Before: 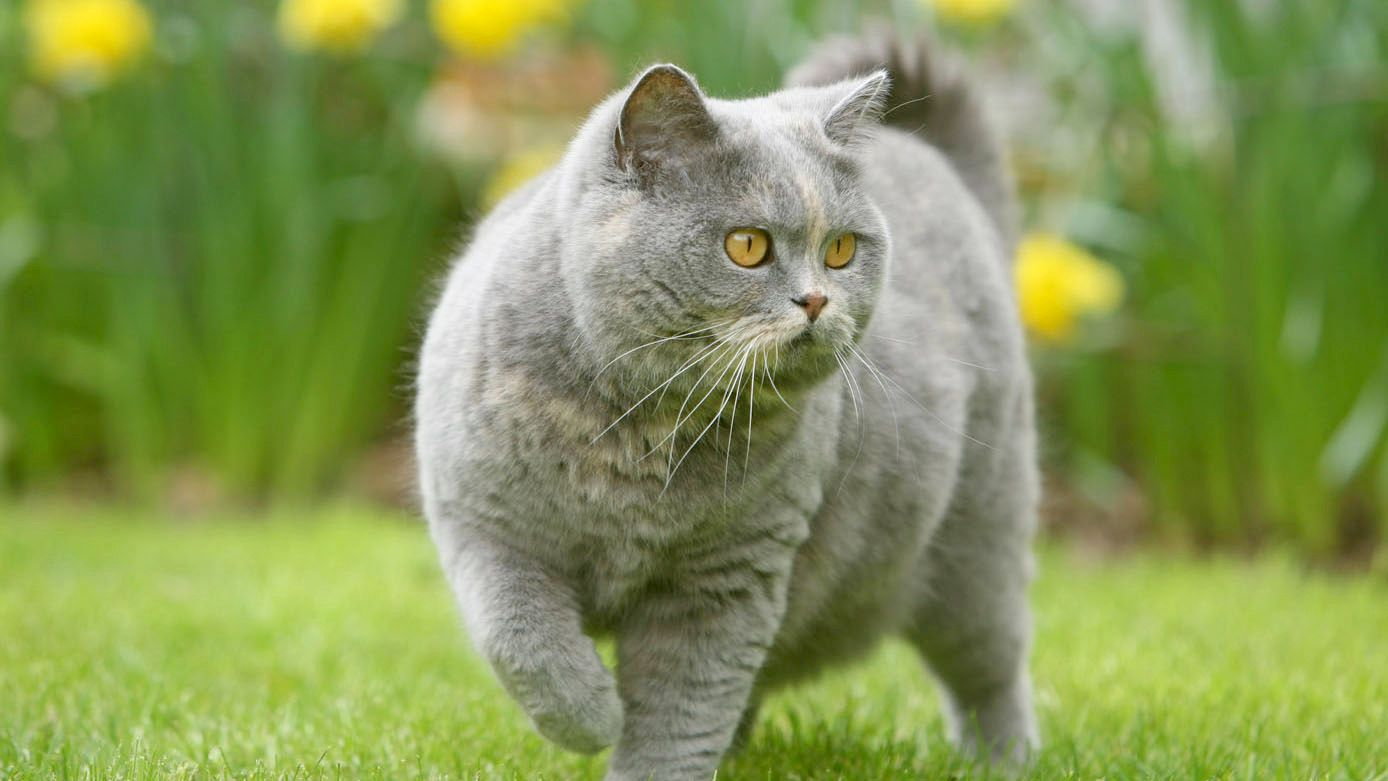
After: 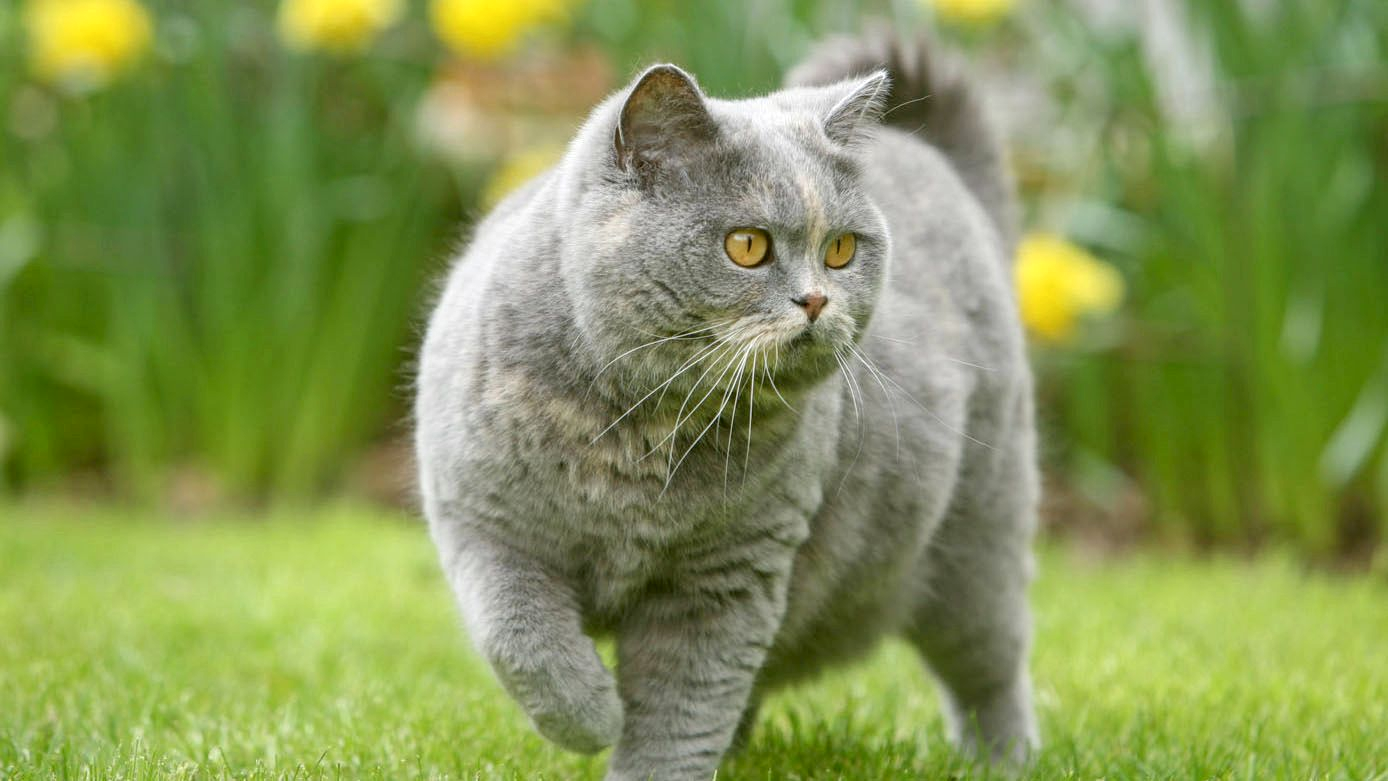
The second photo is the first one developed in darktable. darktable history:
local contrast: on, module defaults
shadows and highlights: radius 125.63, shadows 21.06, highlights -22.87, low approximation 0.01
